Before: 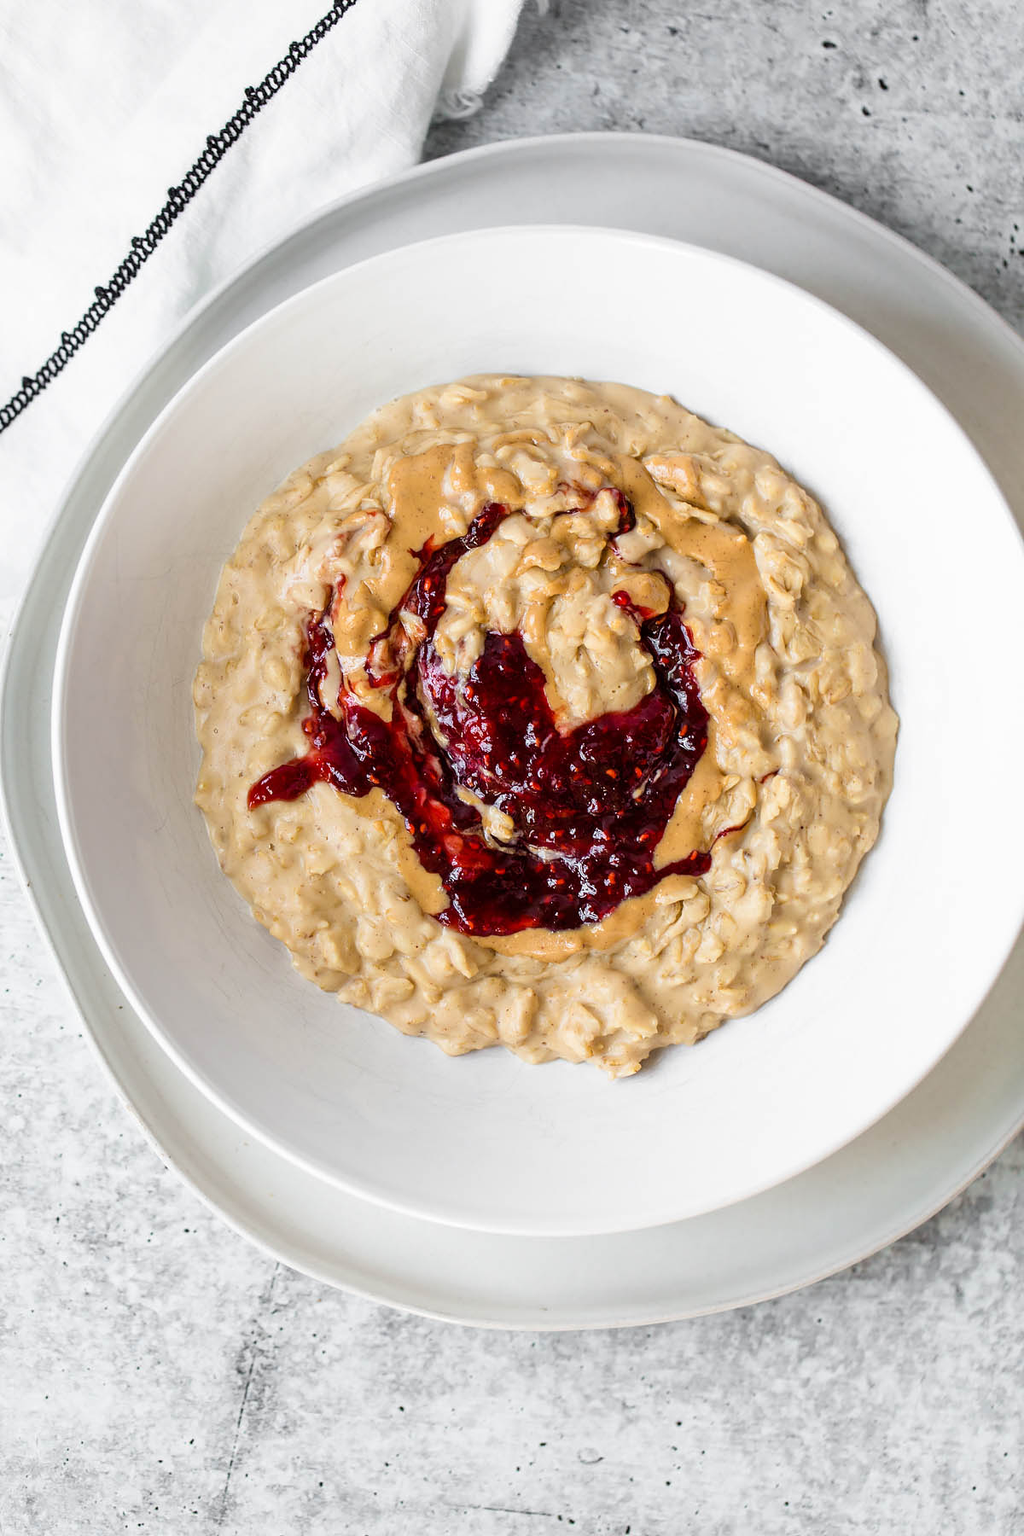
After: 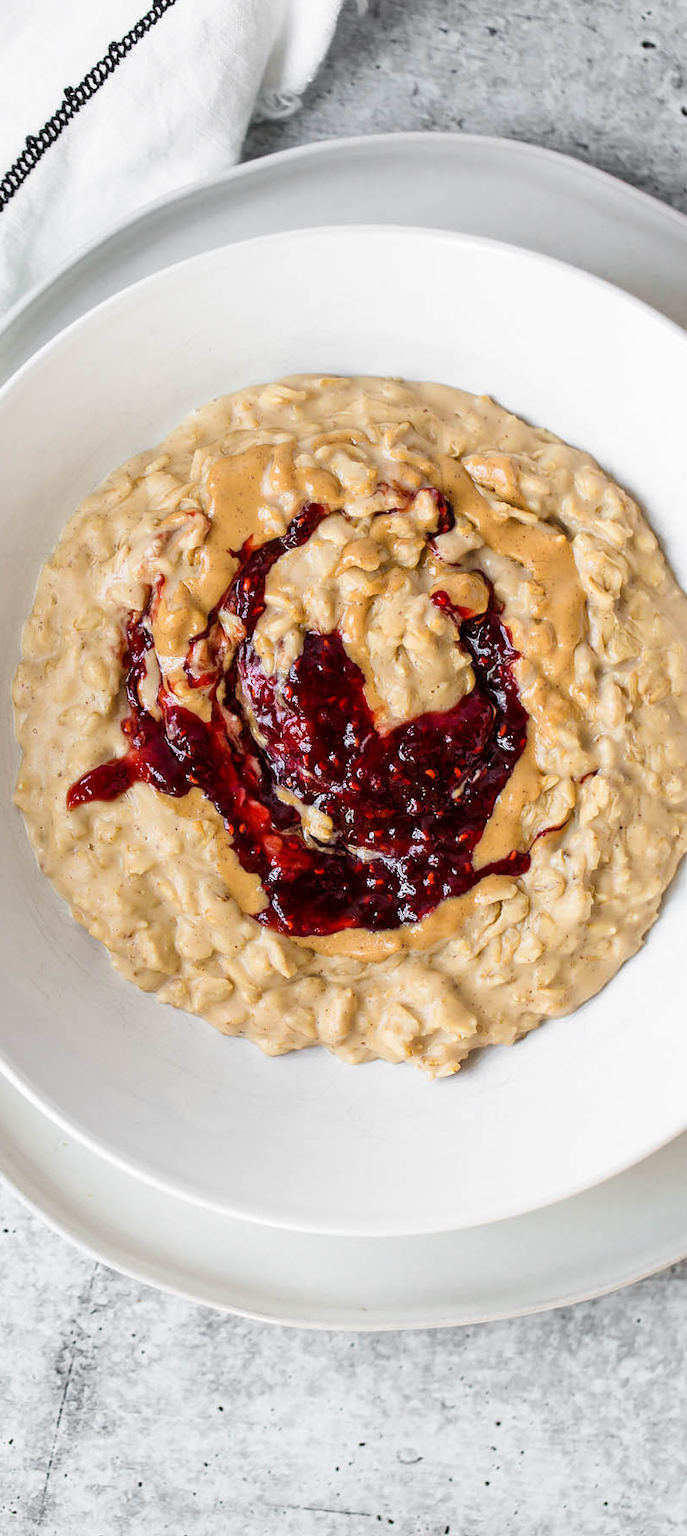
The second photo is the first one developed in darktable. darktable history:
crop and rotate: left 17.672%, right 15.157%
